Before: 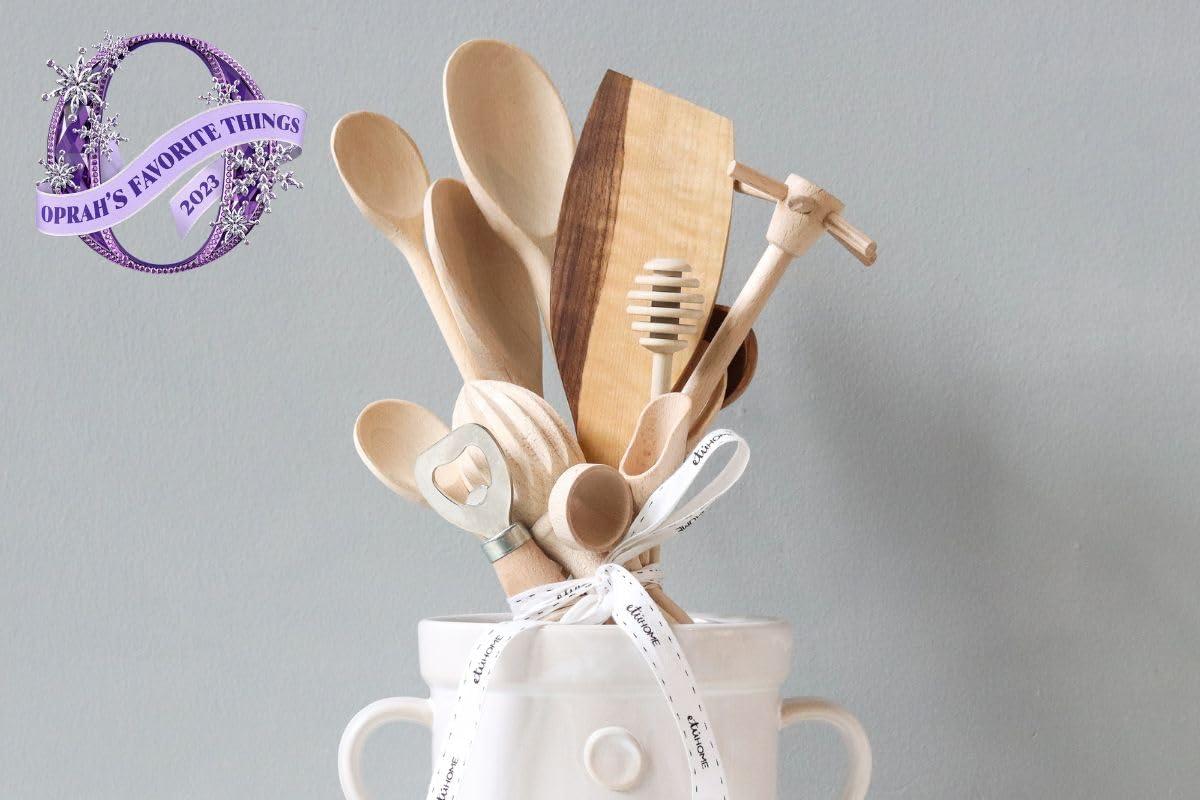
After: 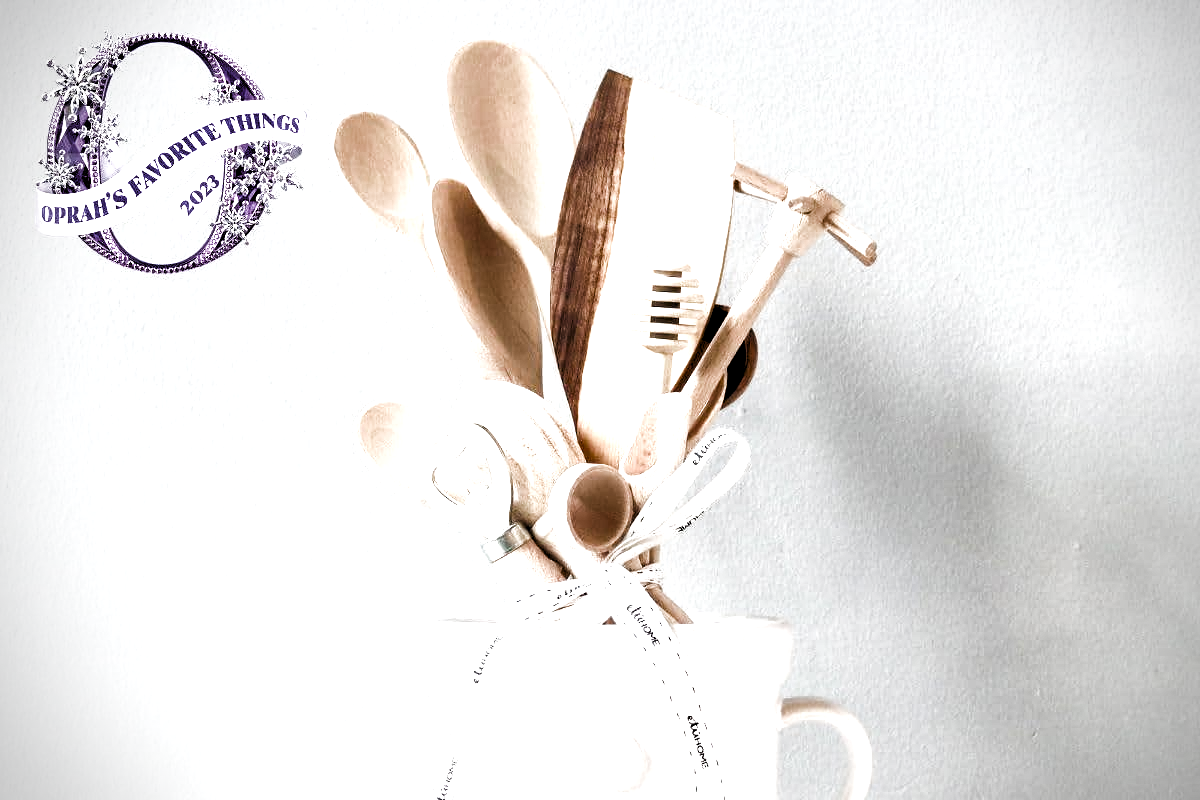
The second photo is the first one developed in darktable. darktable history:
exposure: black level correction 0.012, exposure 0.696 EV, compensate highlight preservation false
filmic rgb: black relative exposure -8.07 EV, white relative exposure 3.01 EV, hardness 5.36, contrast 1.244, color science v5 (2021), contrast in shadows safe, contrast in highlights safe
levels: levels [0.182, 0.542, 0.902]
local contrast: mode bilateral grid, contrast 20, coarseness 49, detail 143%, midtone range 0.2
color balance rgb: highlights gain › luminance 17.677%, perceptual saturation grading › global saturation 0.224%, global vibrance 9.242%
shadows and highlights: shadows 36.71, highlights -27.97, soften with gaussian
vignetting: dithering 8-bit output
